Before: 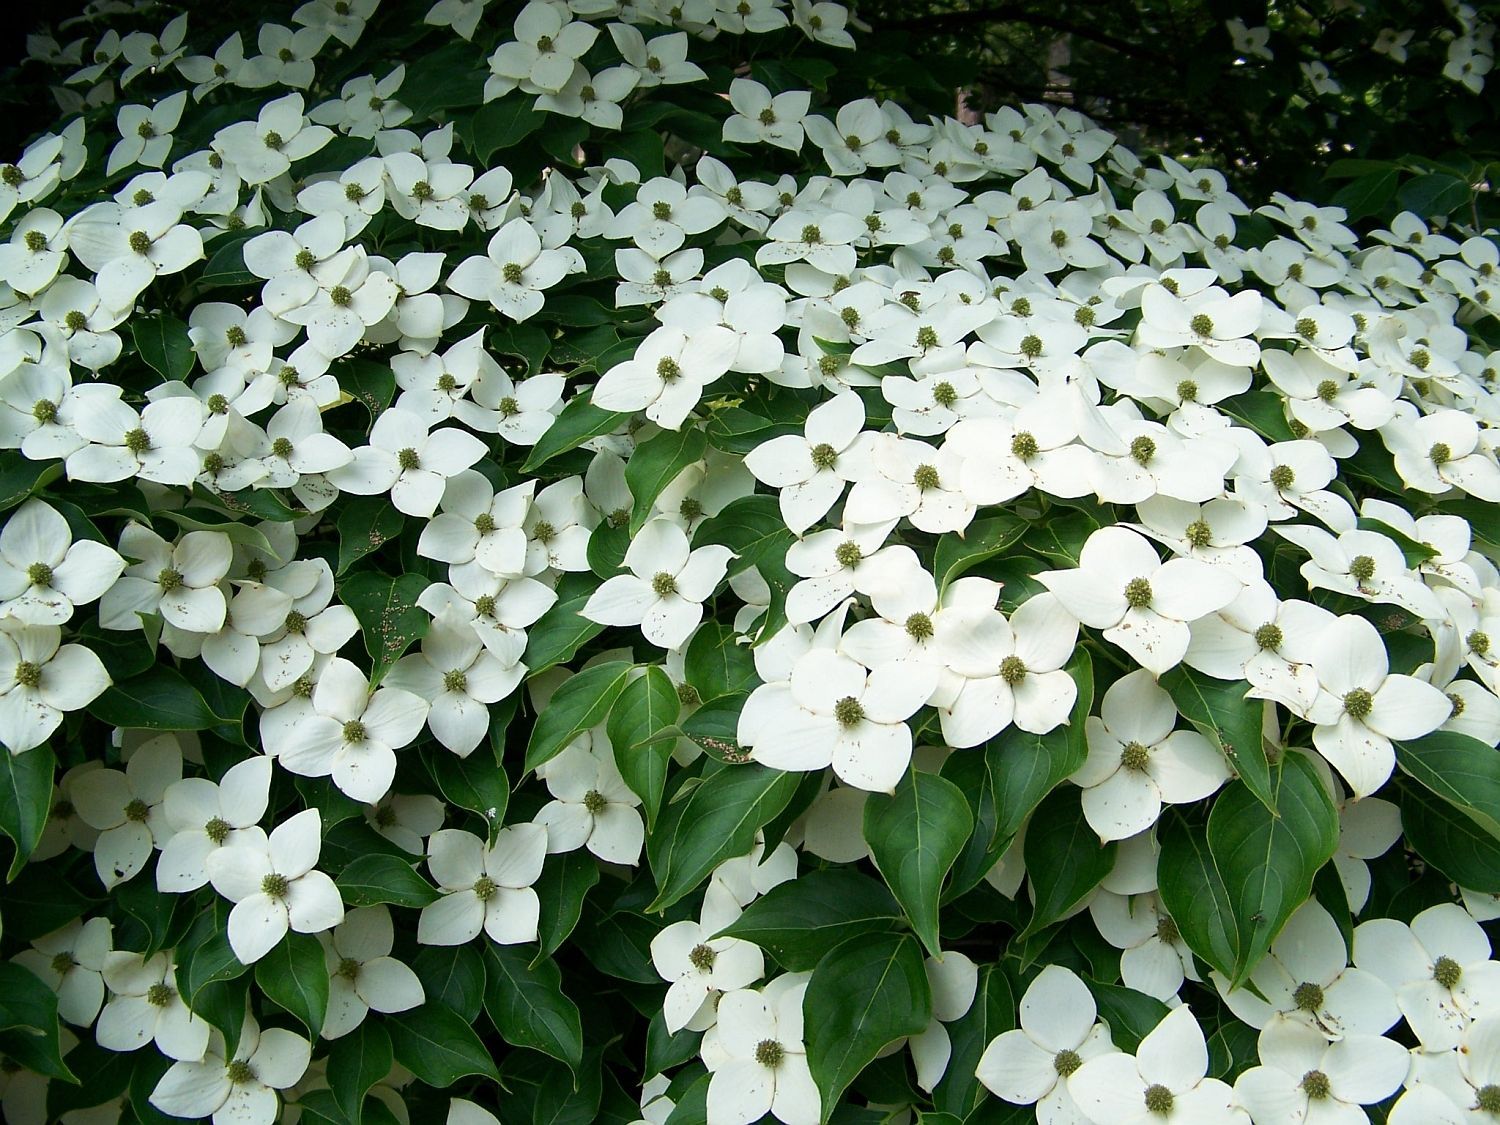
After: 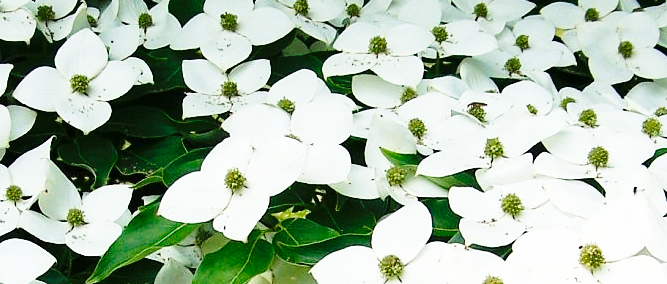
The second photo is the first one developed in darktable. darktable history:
crop: left 28.926%, top 16.857%, right 26.591%, bottom 57.83%
base curve: curves: ch0 [(0, 0) (0.04, 0.03) (0.133, 0.232) (0.448, 0.748) (0.843, 0.968) (1, 1)], preserve colors none
